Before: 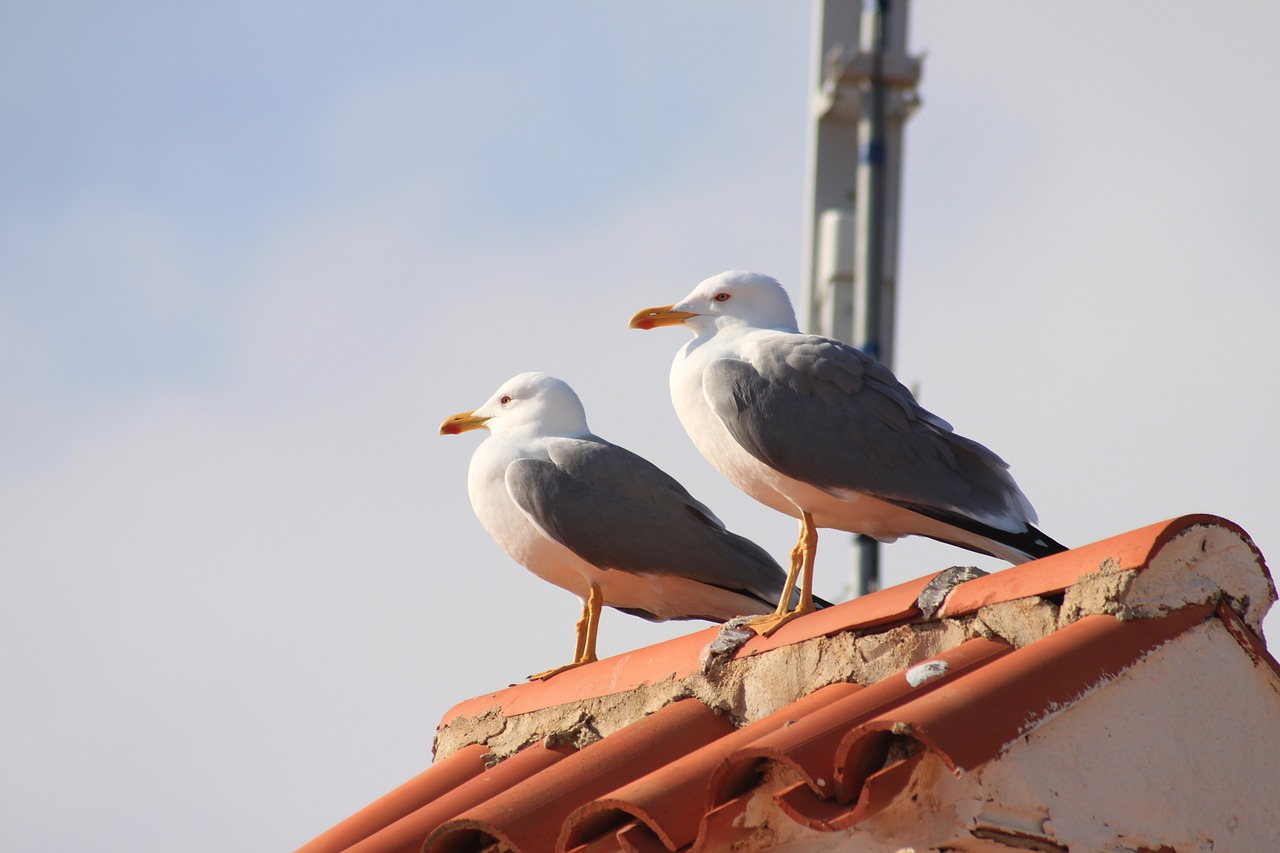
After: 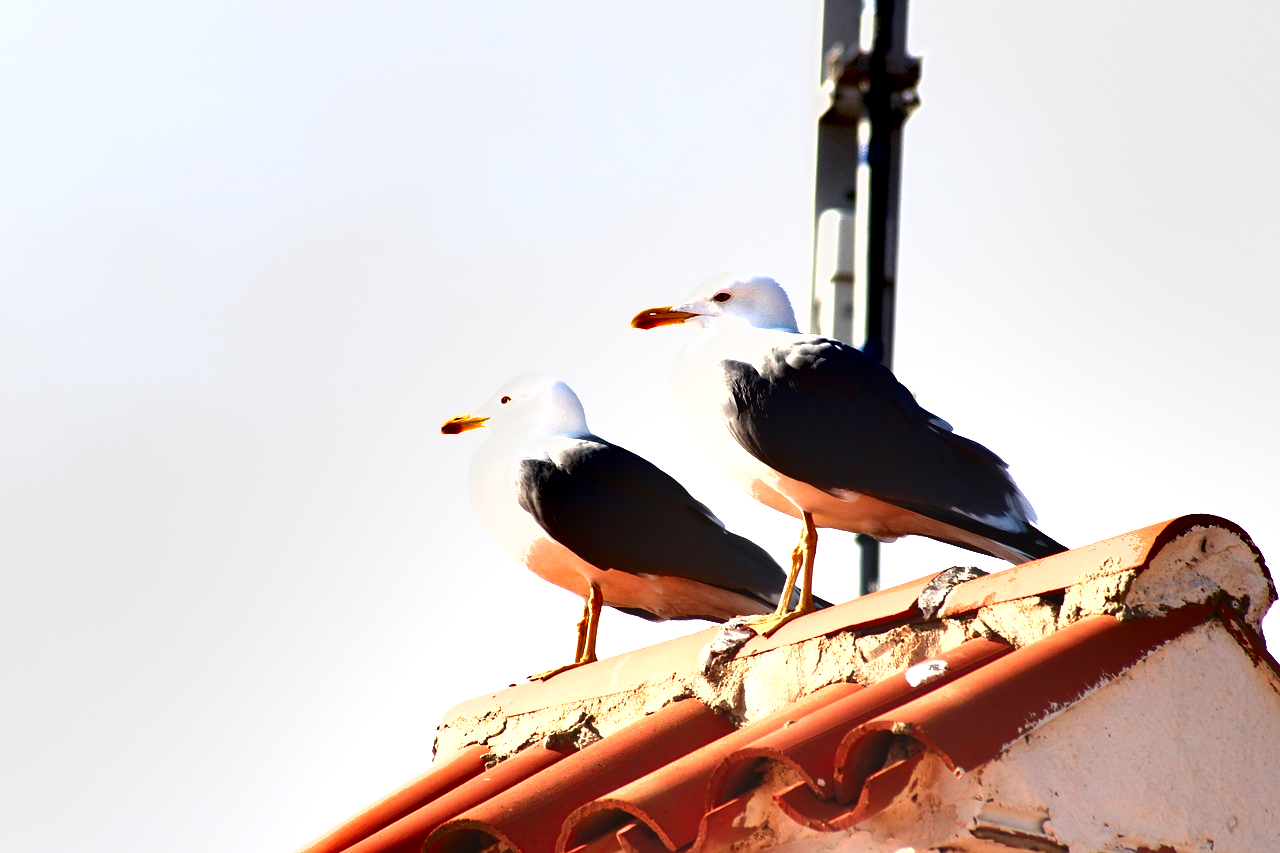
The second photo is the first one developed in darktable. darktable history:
exposure: black level correction 0, exposure 1.476 EV, compensate exposure bias true, compensate highlight preservation false
shadows and highlights: radius 263.8, soften with gaussian
